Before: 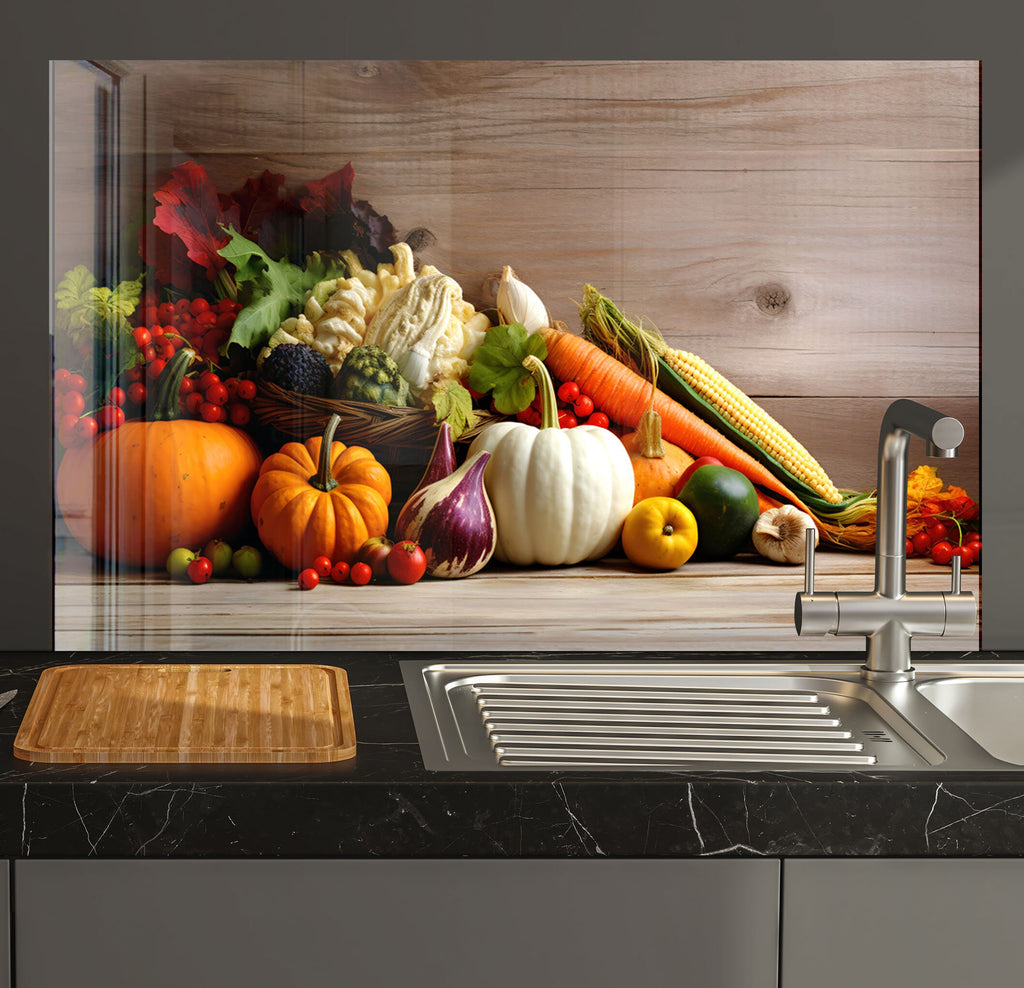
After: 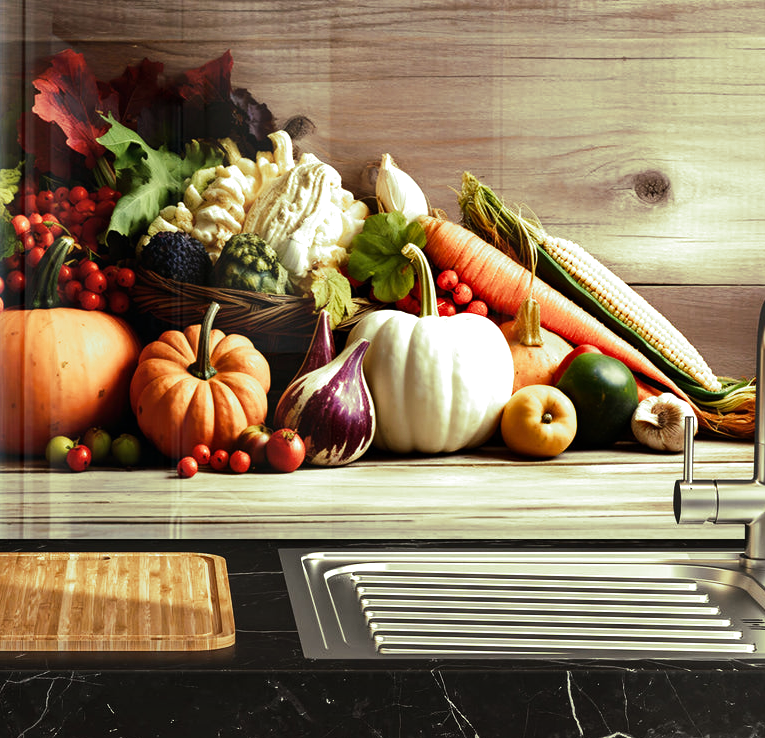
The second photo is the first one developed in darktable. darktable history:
shadows and highlights: soften with gaussian
split-toning: shadows › hue 290.82°, shadows › saturation 0.34, highlights › saturation 0.38, balance 0, compress 50%
crop and rotate: left 11.831%, top 11.346%, right 13.429%, bottom 13.899%
tone equalizer: -8 EV -0.75 EV, -7 EV -0.7 EV, -6 EV -0.6 EV, -5 EV -0.4 EV, -3 EV 0.4 EV, -2 EV 0.6 EV, -1 EV 0.7 EV, +0 EV 0.75 EV, edges refinement/feathering 500, mask exposure compensation -1.57 EV, preserve details no
